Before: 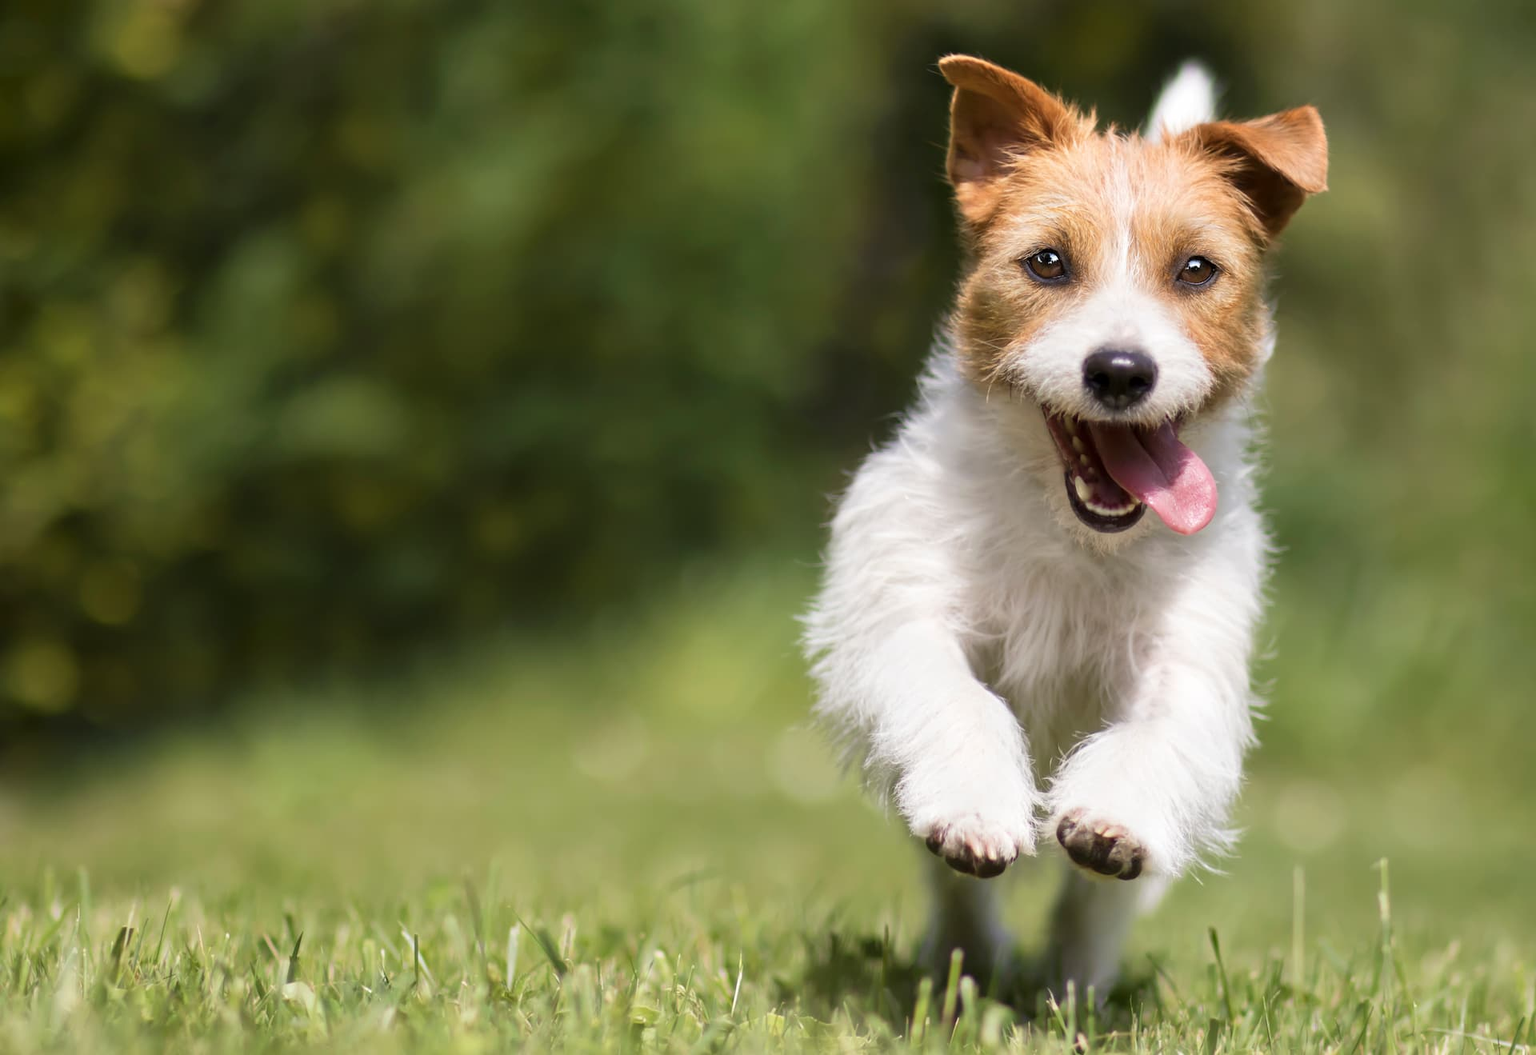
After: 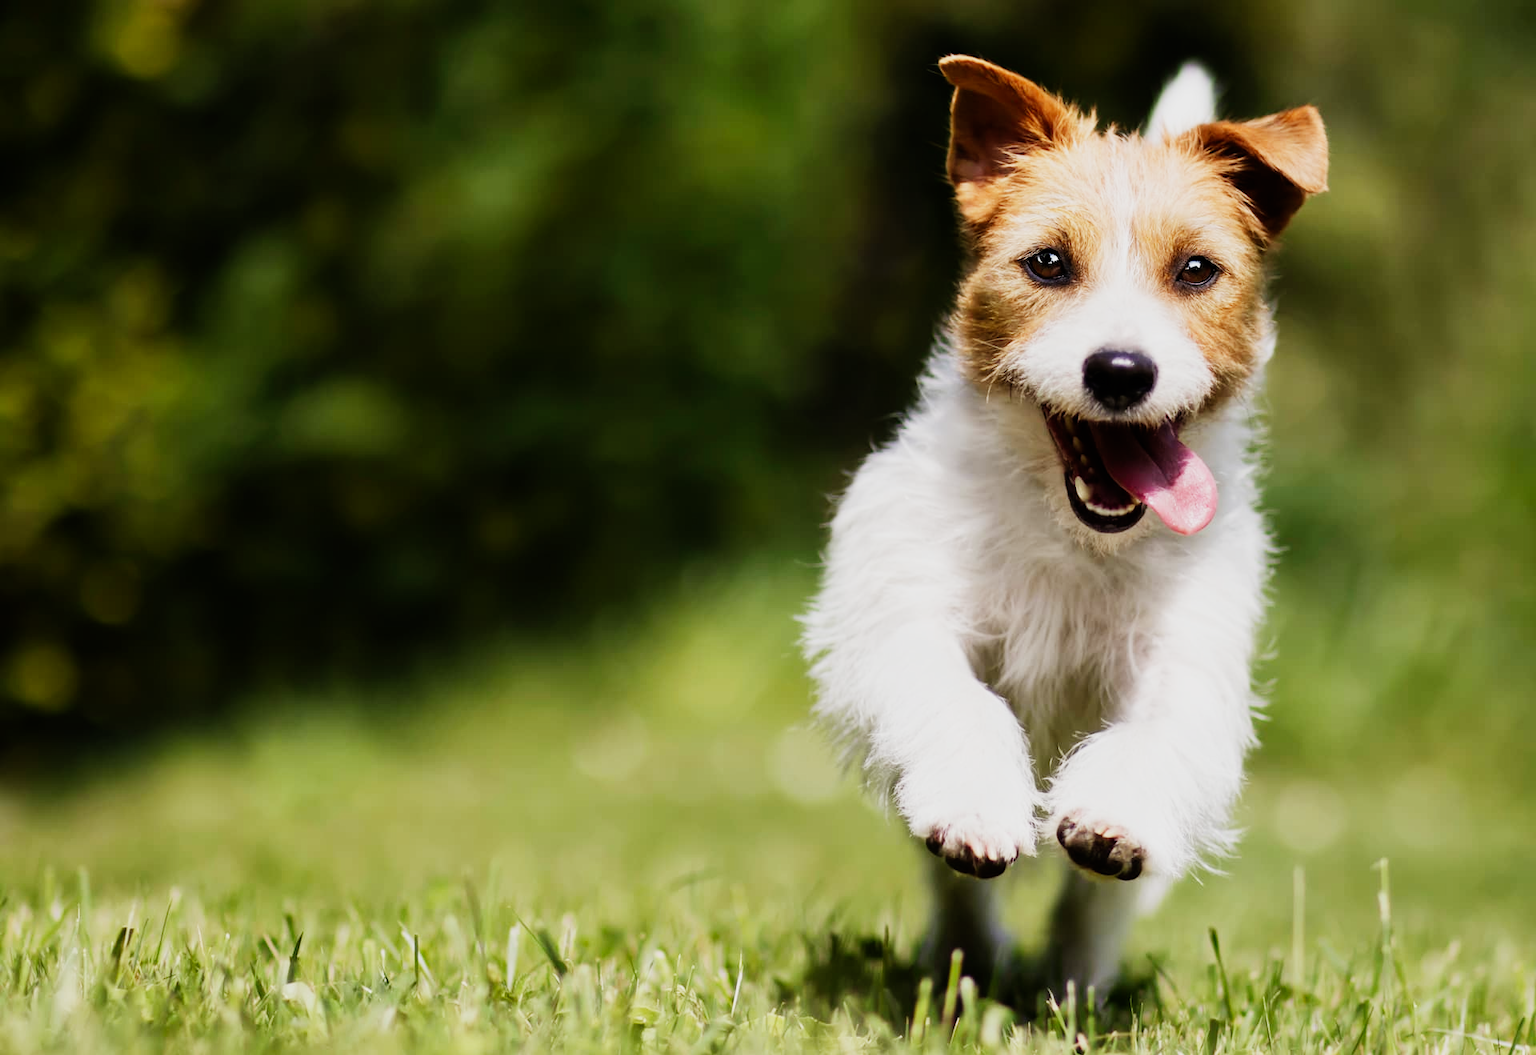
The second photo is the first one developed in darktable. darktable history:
sigmoid: contrast 2, skew -0.2, preserve hue 0%, red attenuation 0.1, red rotation 0.035, green attenuation 0.1, green rotation -0.017, blue attenuation 0.15, blue rotation -0.052, base primaries Rec2020
